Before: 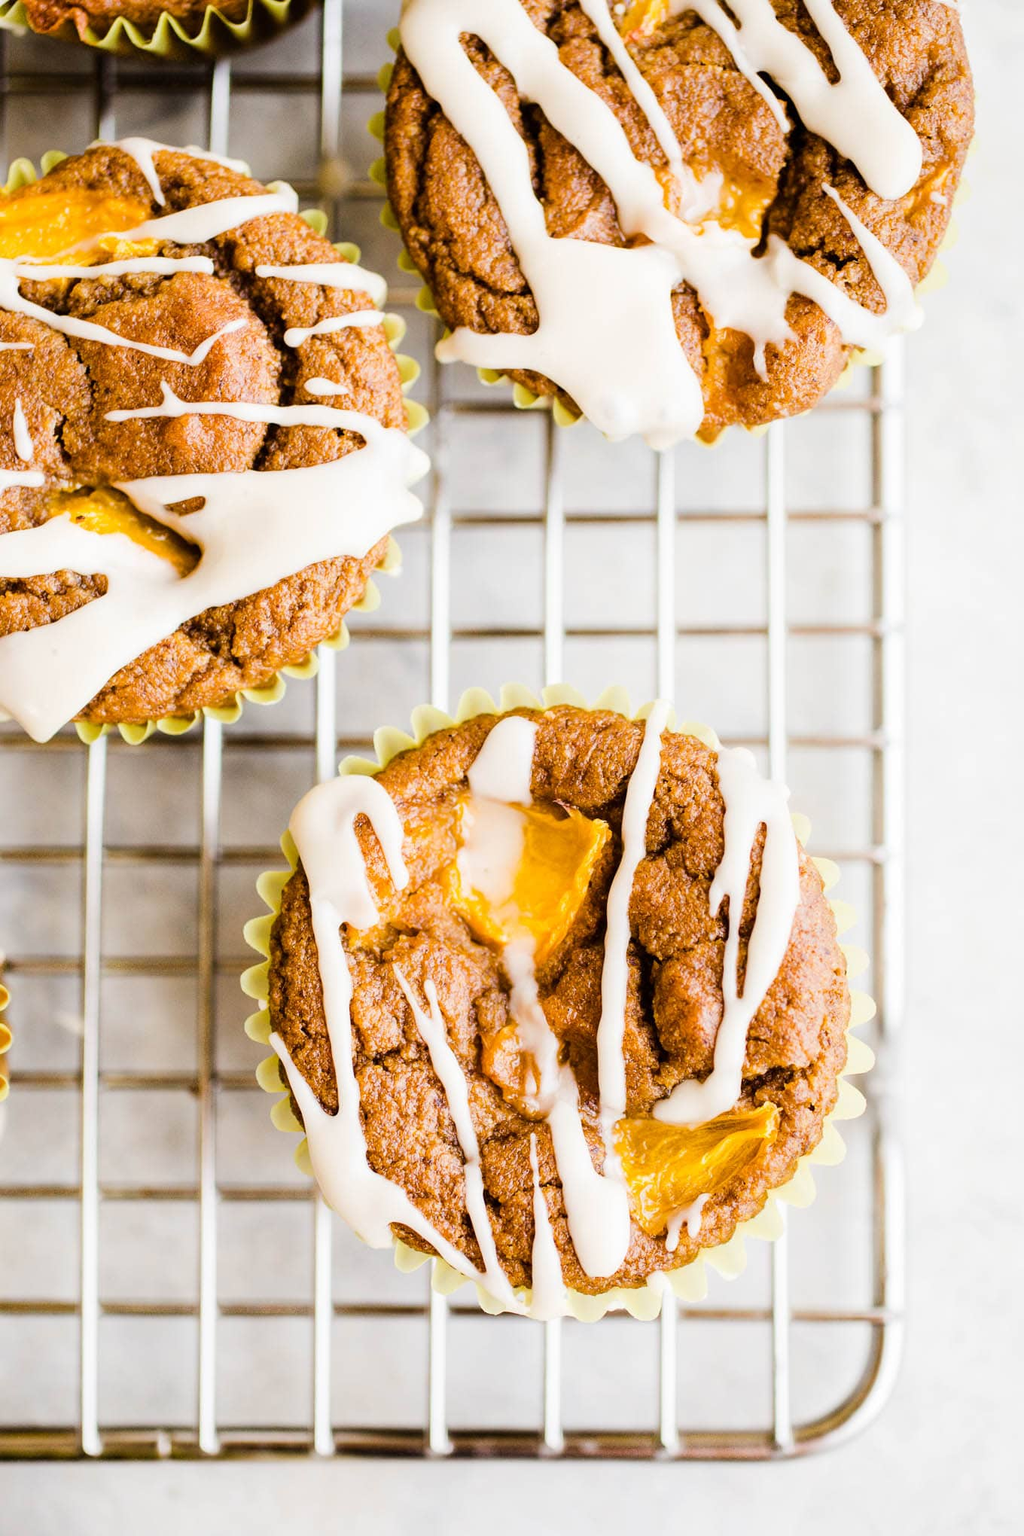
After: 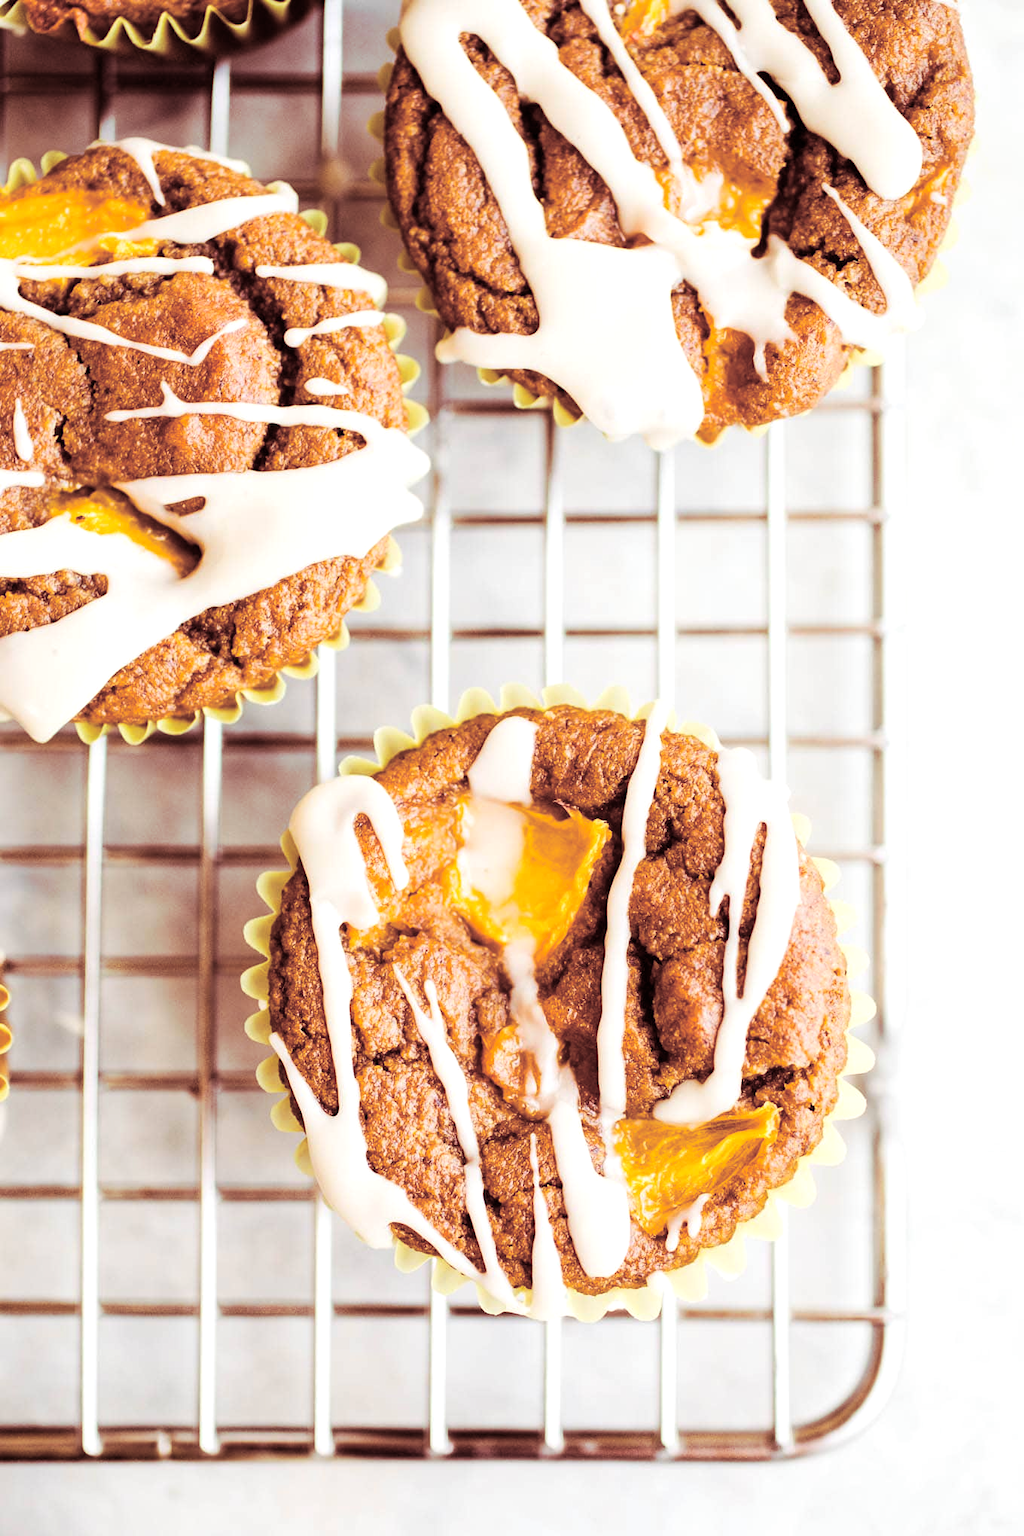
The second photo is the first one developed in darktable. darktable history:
split-toning: highlights › hue 187.2°, highlights › saturation 0.83, balance -68.05, compress 56.43%
exposure: exposure 0.197 EV, compensate highlight preservation false
